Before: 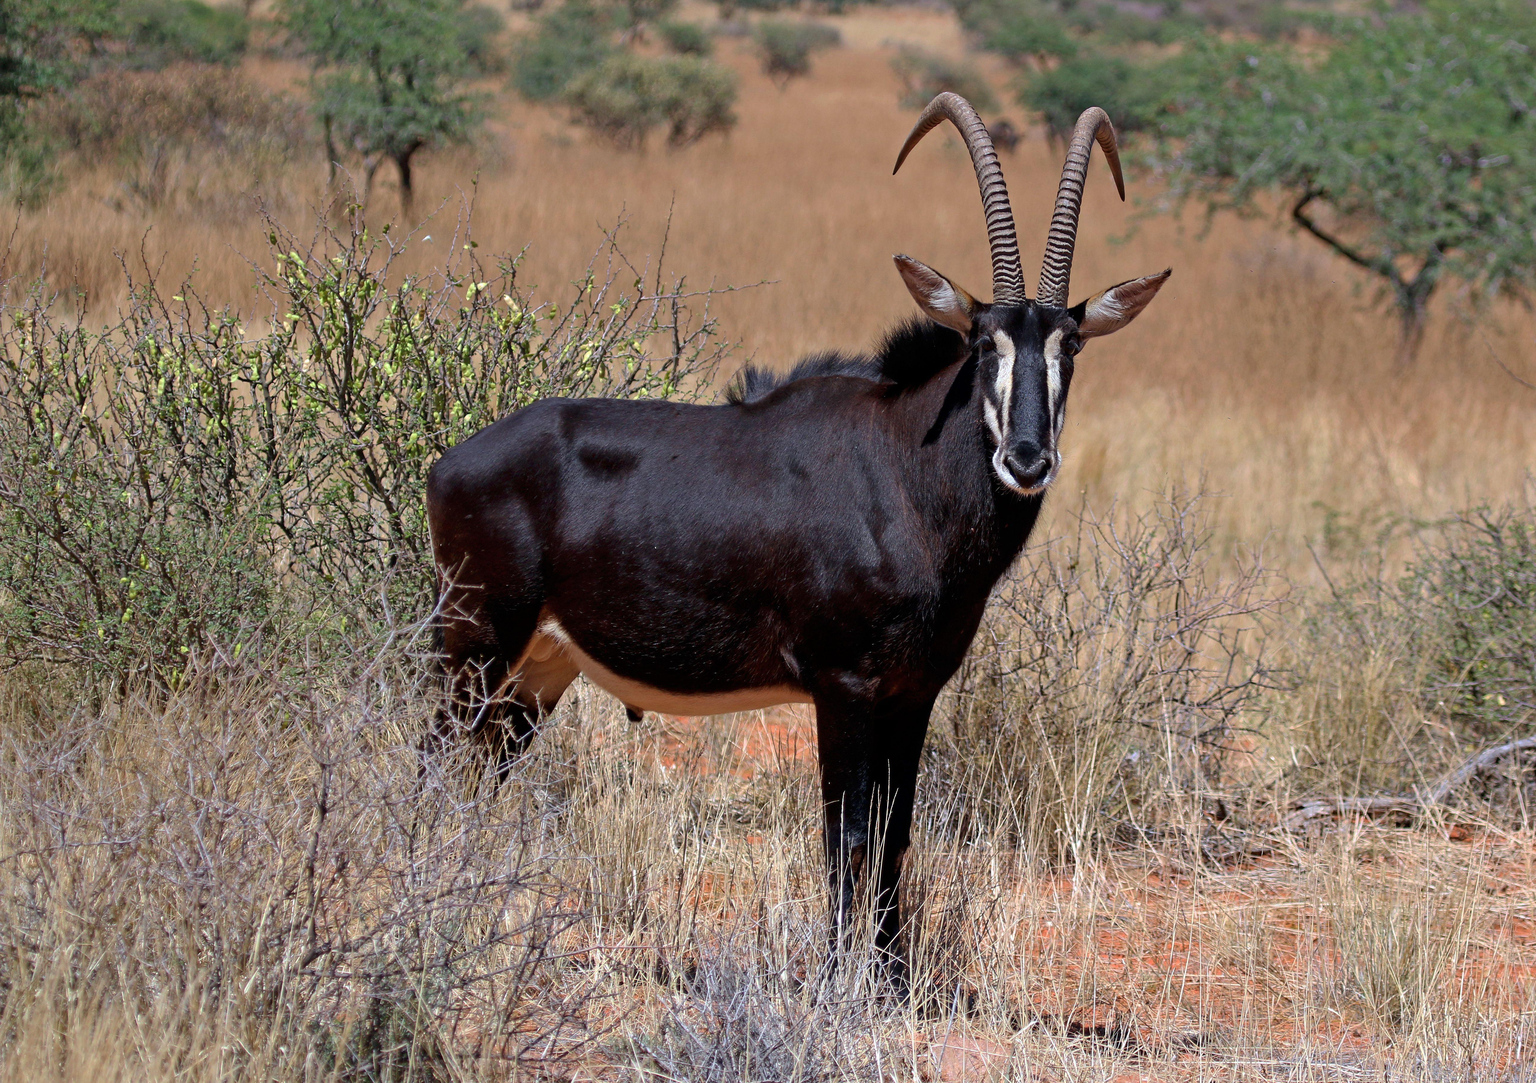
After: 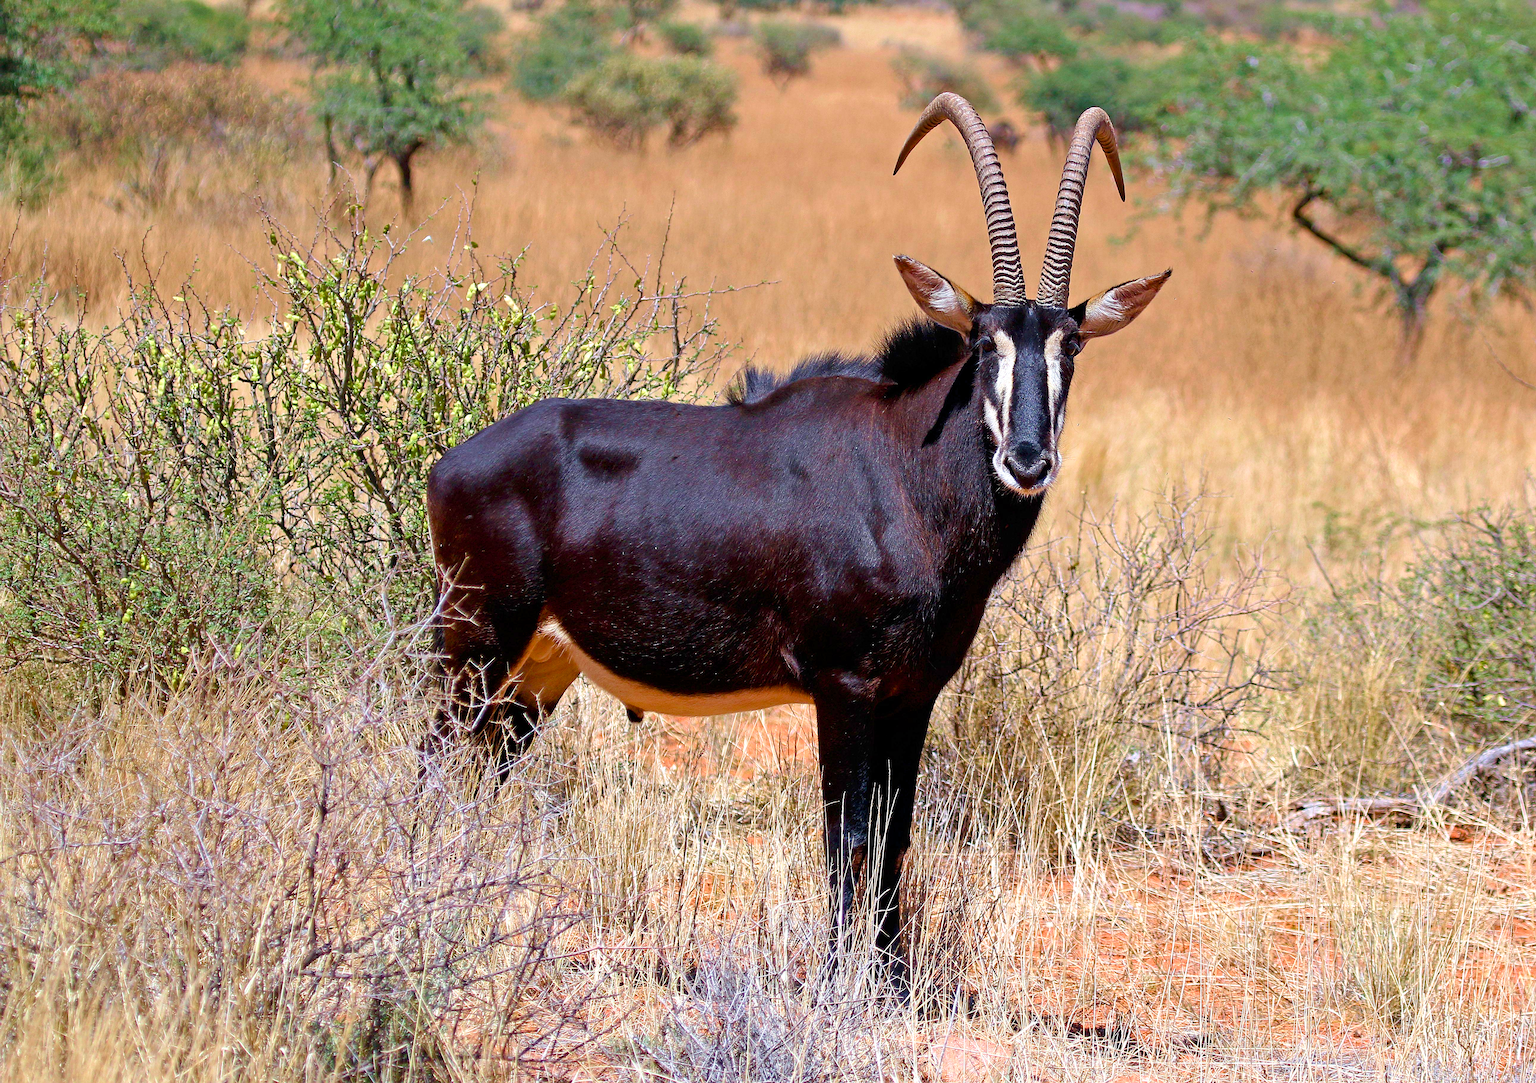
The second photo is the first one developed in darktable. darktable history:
sharpen: on, module defaults
exposure: exposure 0.657 EV, compensate highlight preservation false
color balance rgb: perceptual saturation grading › global saturation 35%, perceptual saturation grading › highlights -30%, perceptual saturation grading › shadows 35%, perceptual brilliance grading › global brilliance 3%, perceptual brilliance grading › highlights -3%, perceptual brilliance grading › shadows 3%
velvia: on, module defaults
